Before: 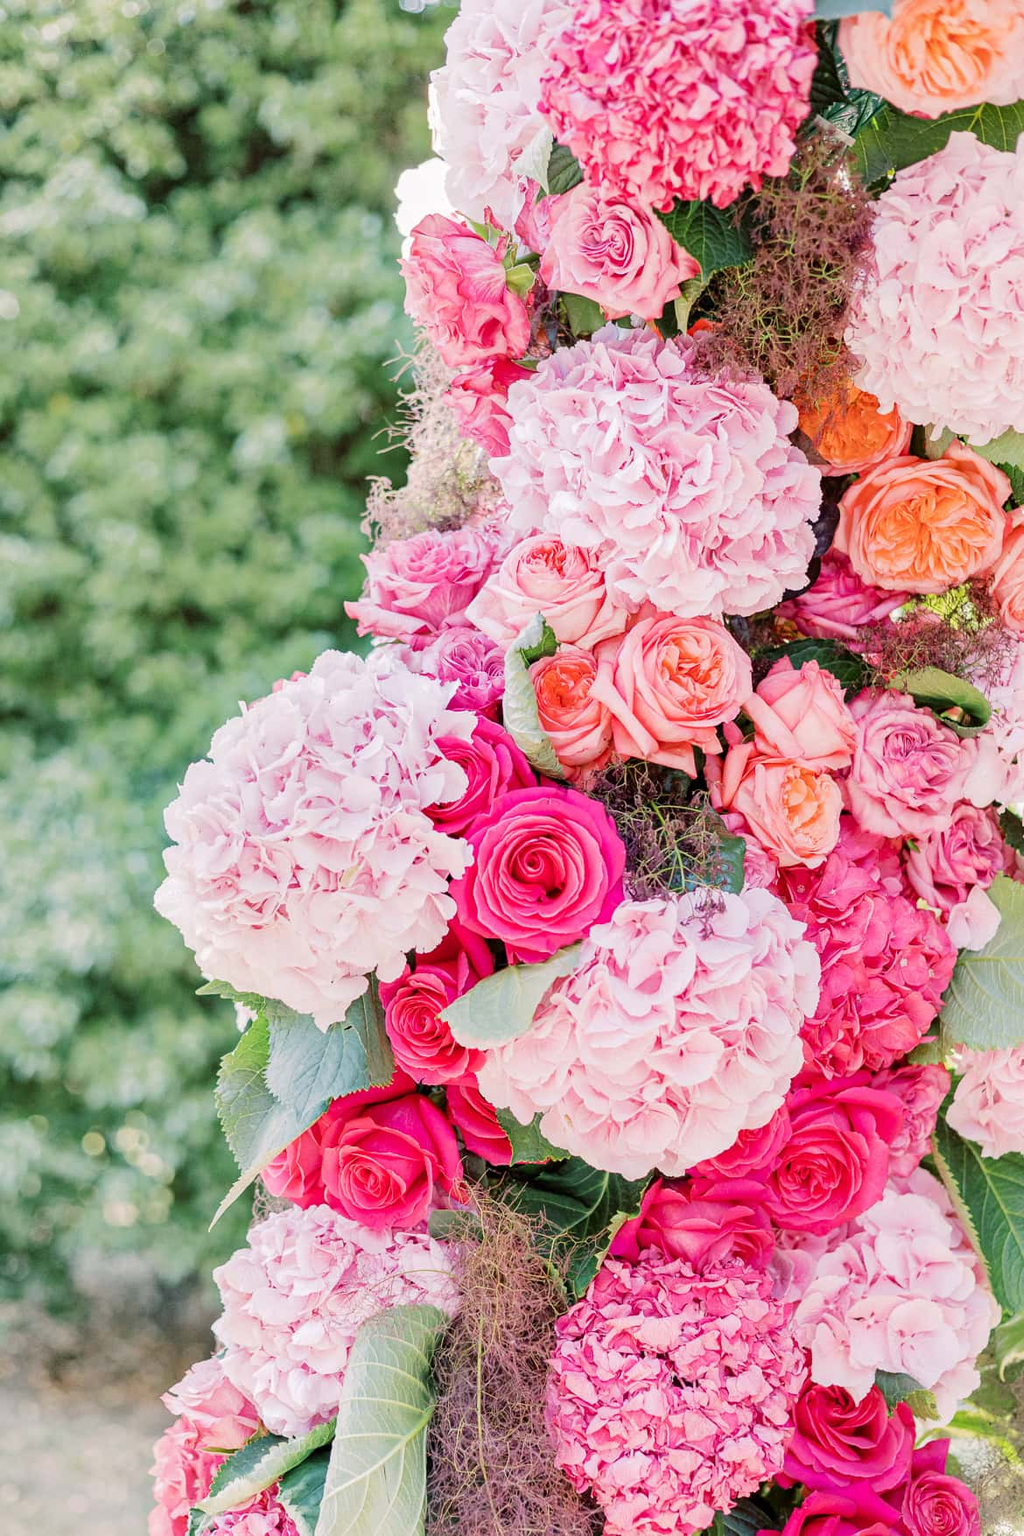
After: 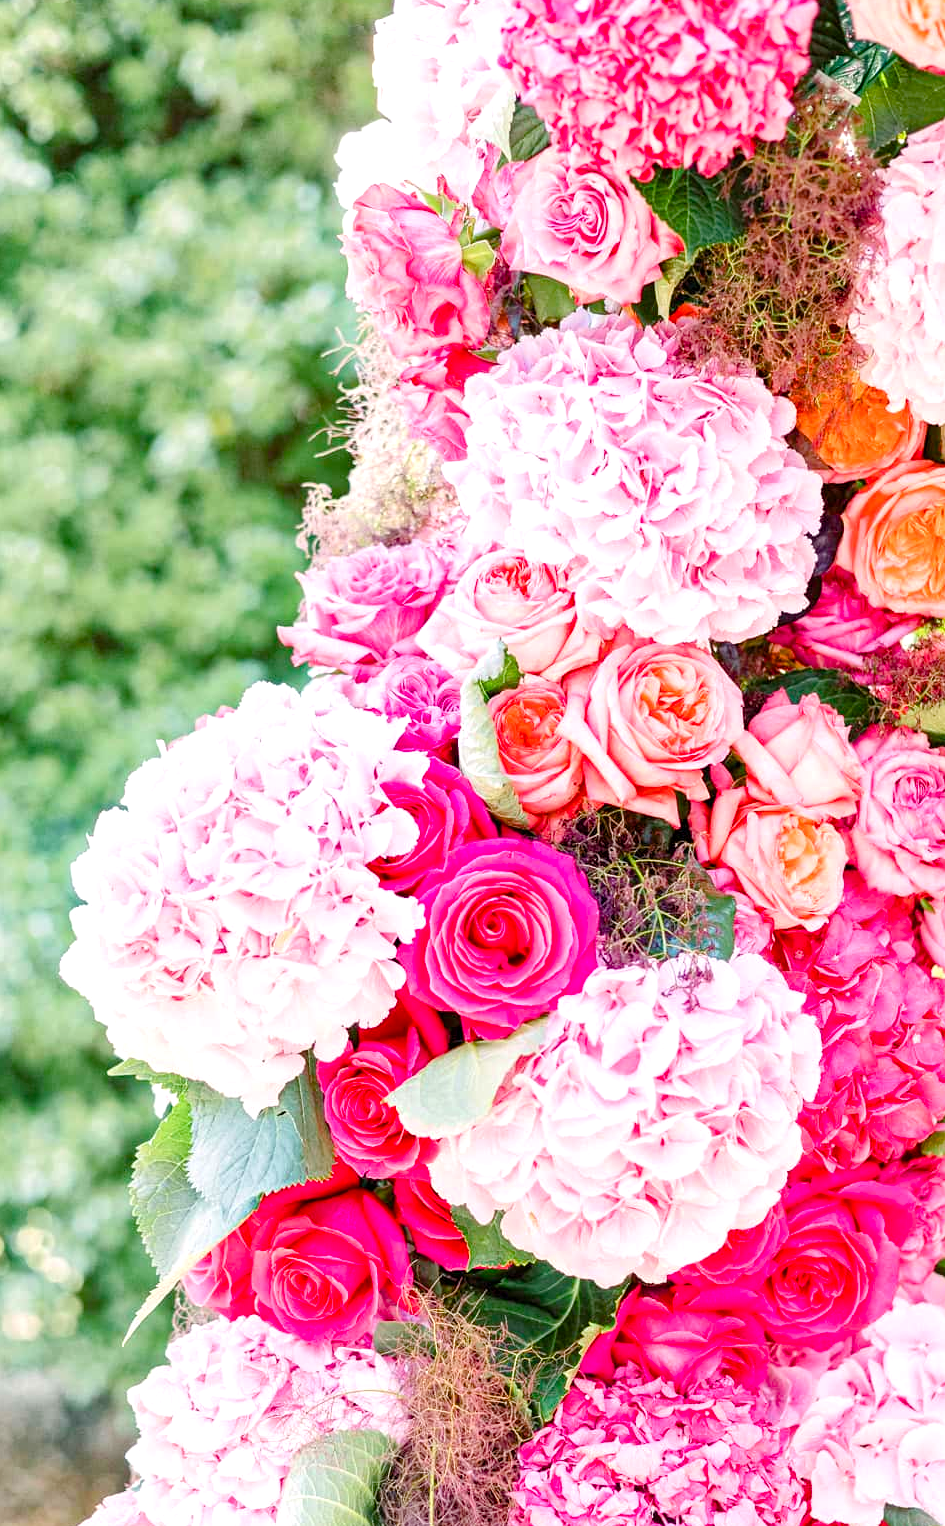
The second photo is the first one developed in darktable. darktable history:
exposure: exposure 0.557 EV, compensate highlight preservation false
color balance rgb: perceptual saturation grading › global saturation 35.021%, perceptual saturation grading › highlights -29.933%, perceptual saturation grading › shadows 35.029%
crop: left 9.934%, top 3.529%, right 9.227%, bottom 9.477%
